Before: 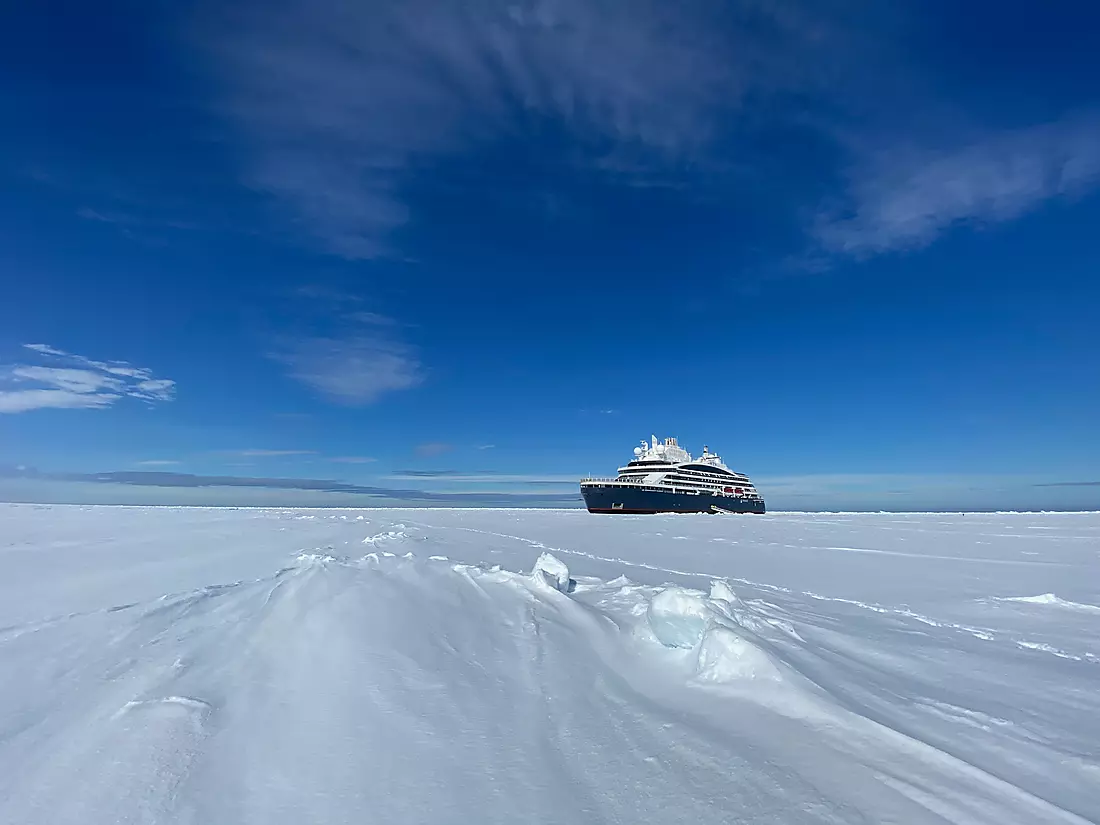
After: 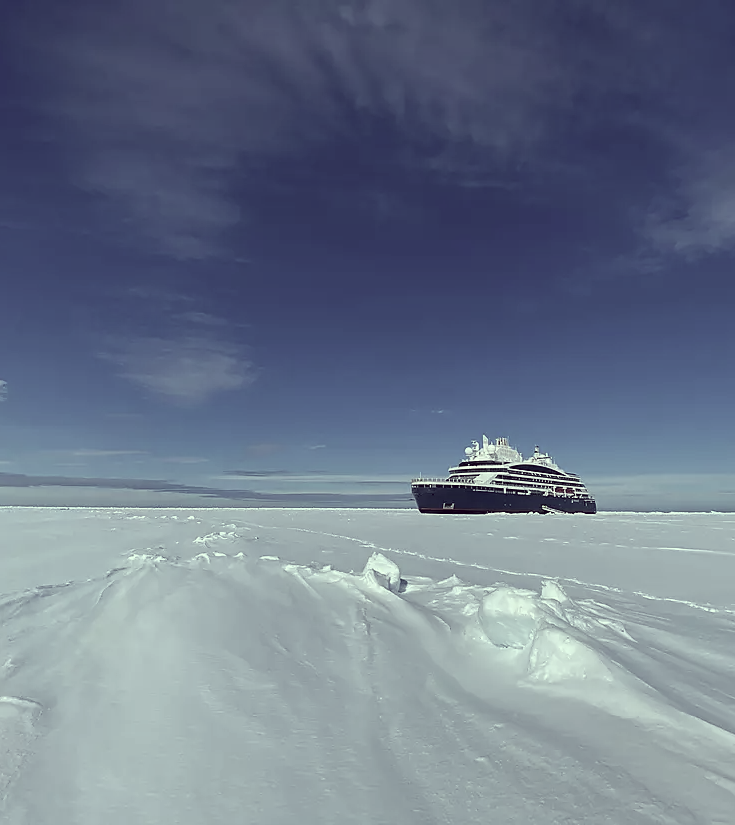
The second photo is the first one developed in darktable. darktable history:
crop: left 15.403%, right 17.765%
color correction: highlights a* -20.93, highlights b* 20.25, shadows a* 19.44, shadows b* -20.56, saturation 0.437
